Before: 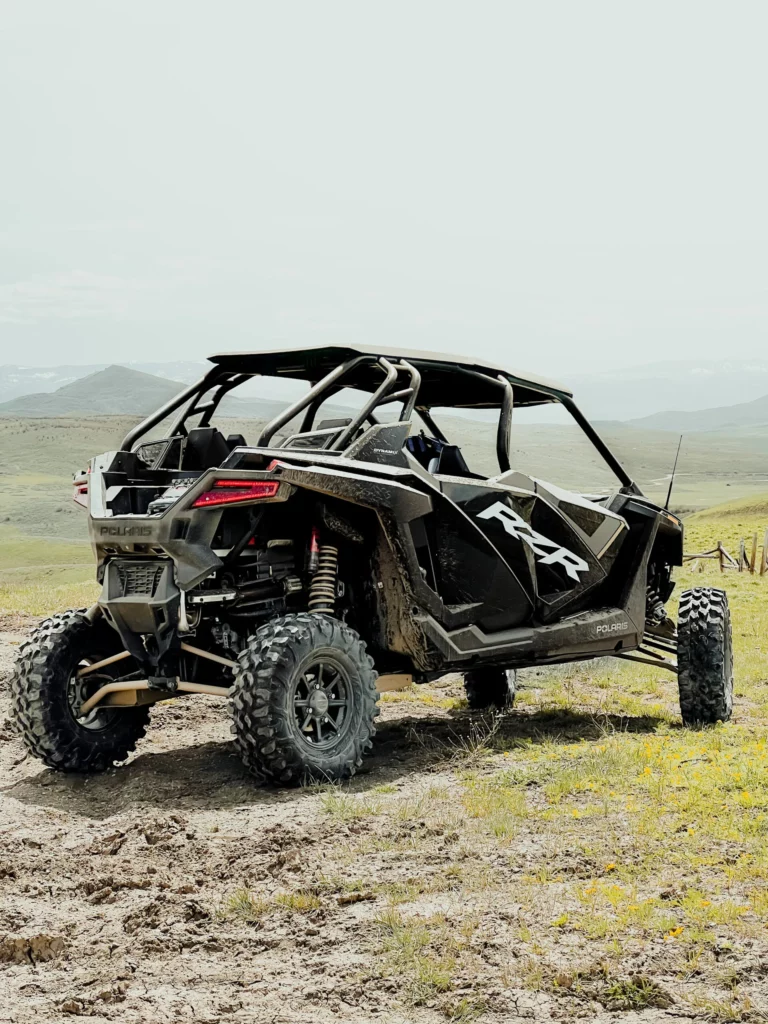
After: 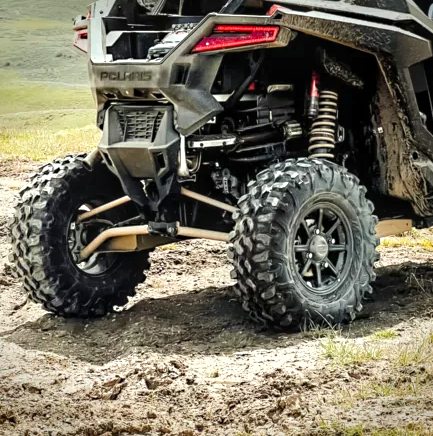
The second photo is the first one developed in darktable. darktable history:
exposure: exposure 0.785 EV, compensate highlight preservation false
crop: top 44.483%, right 43.593%, bottom 12.892%
sharpen: radius 5.325, amount 0.312, threshold 26.433
vignetting: fall-off start 88.53%, fall-off radius 44.2%, saturation 0.376, width/height ratio 1.161
local contrast: on, module defaults
